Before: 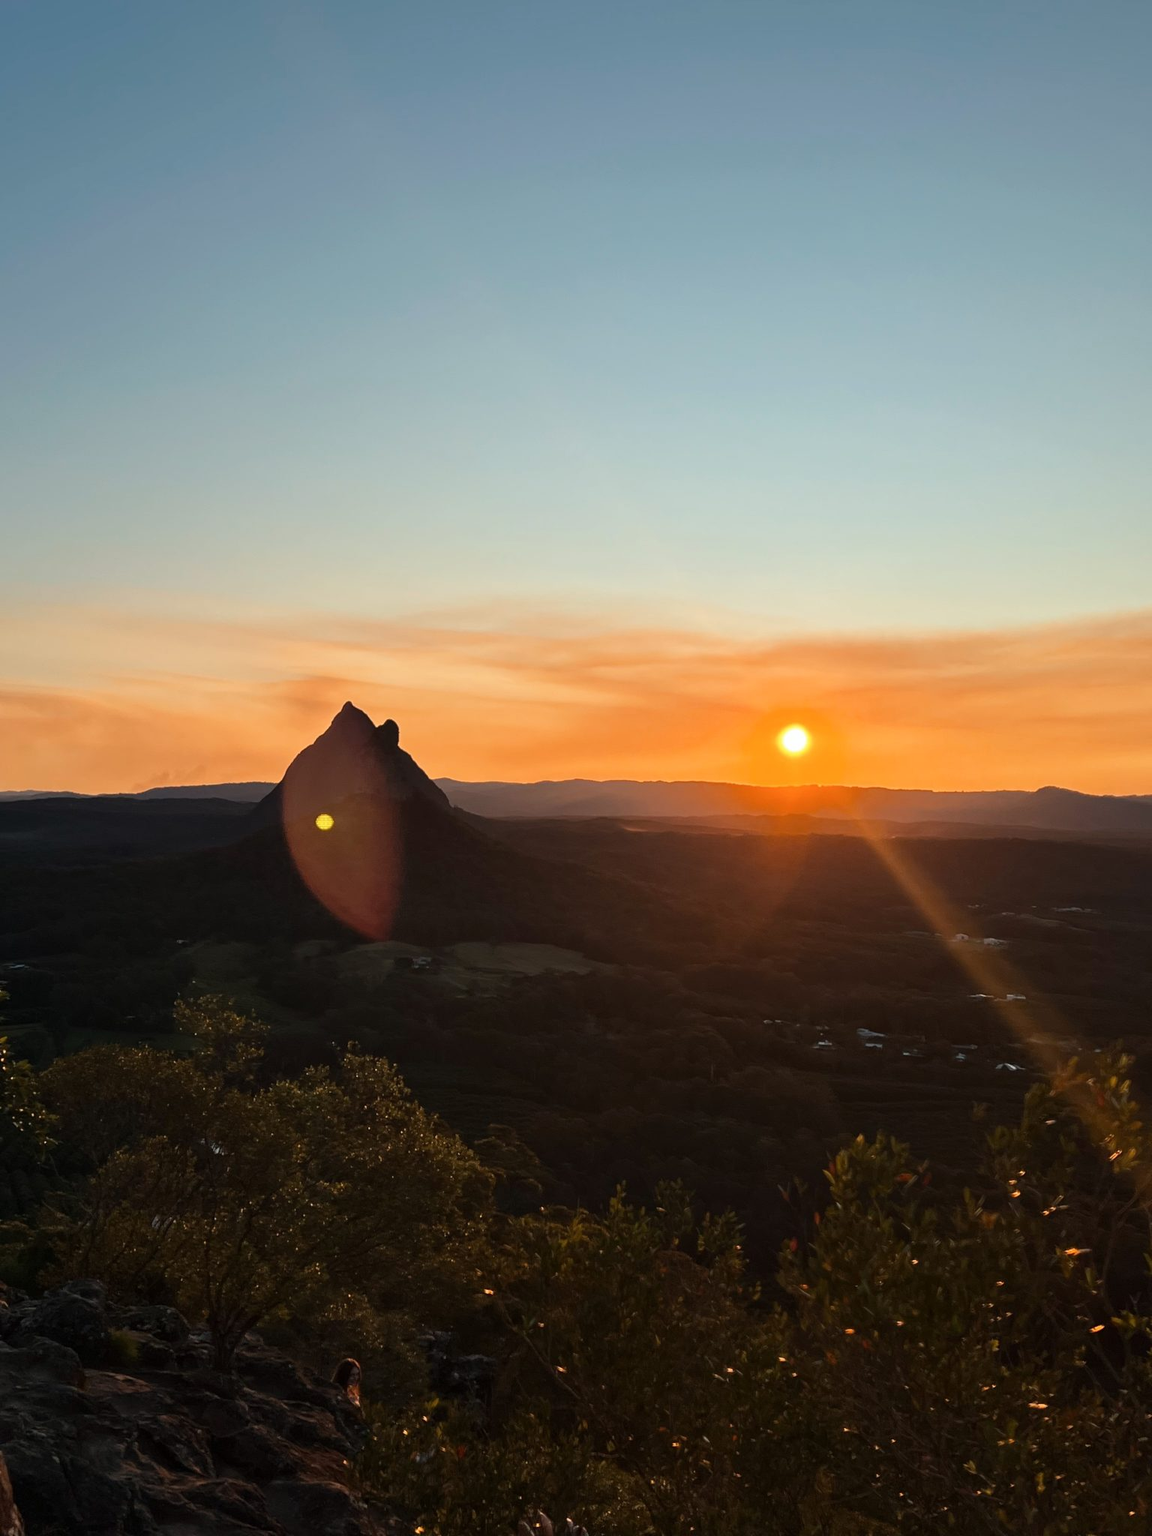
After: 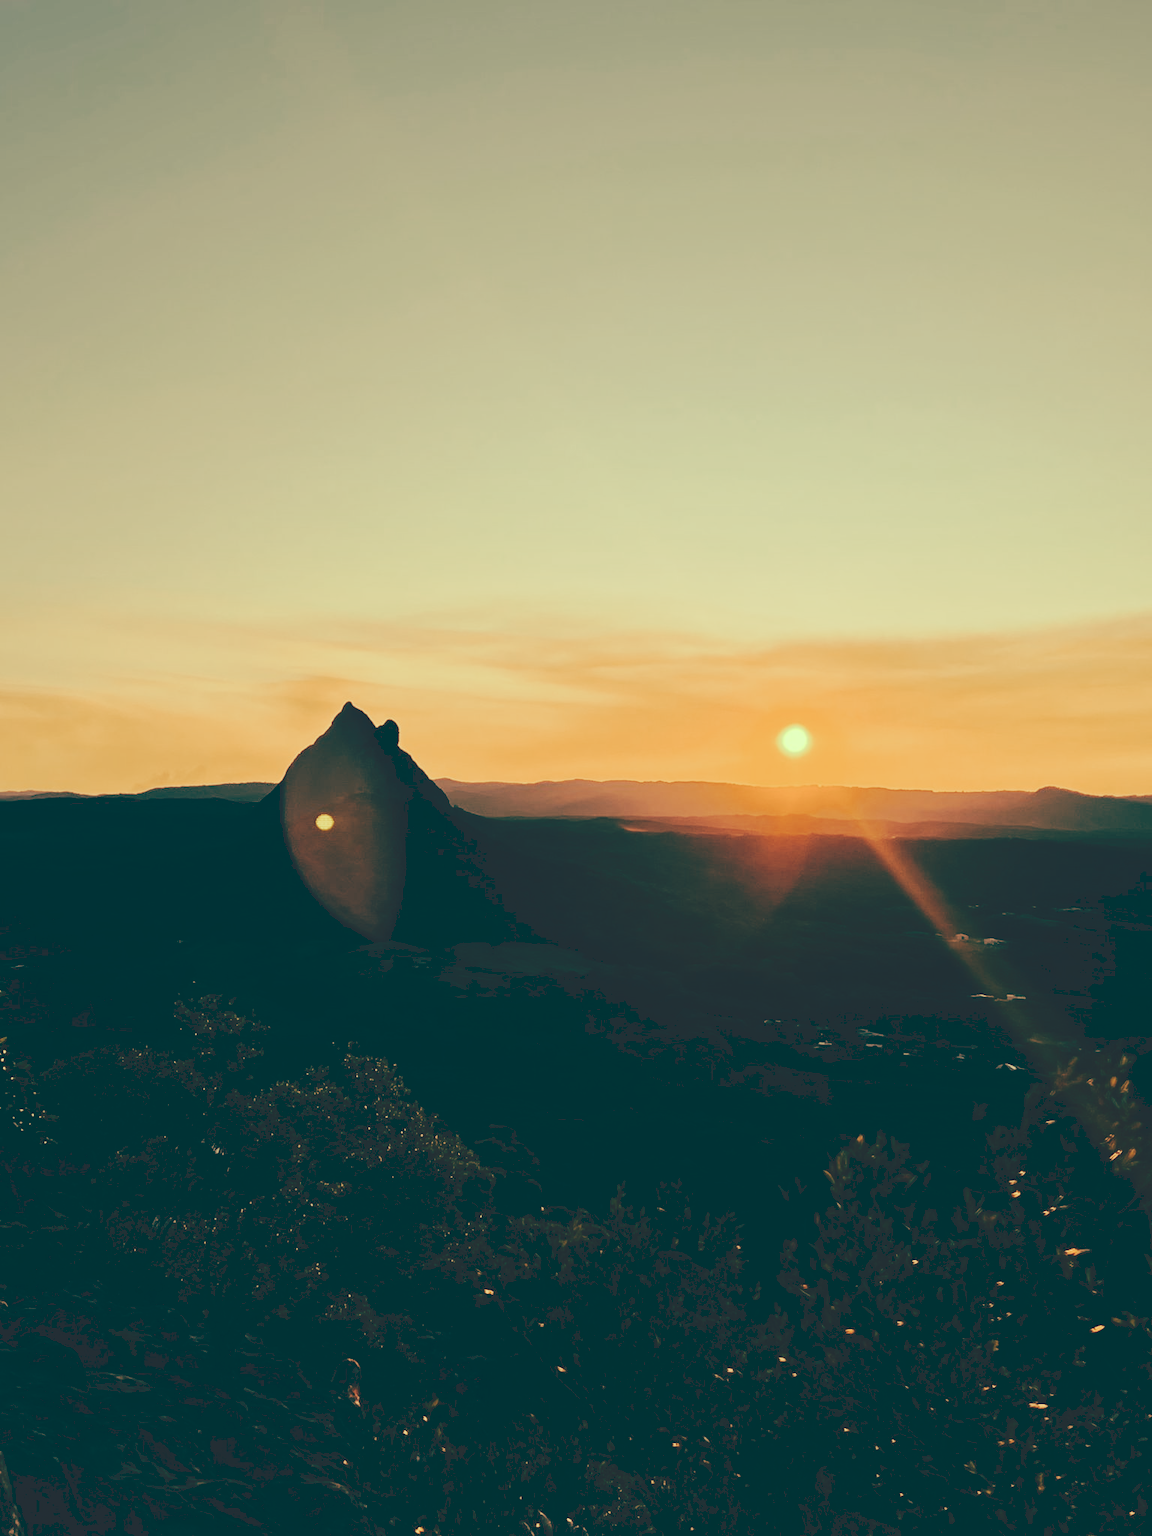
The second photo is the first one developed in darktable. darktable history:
tone curve: curves: ch0 [(0, 0) (0.003, 0.169) (0.011, 0.169) (0.025, 0.169) (0.044, 0.173) (0.069, 0.178) (0.1, 0.183) (0.136, 0.185) (0.177, 0.197) (0.224, 0.227) (0.277, 0.292) (0.335, 0.391) (0.399, 0.491) (0.468, 0.592) (0.543, 0.672) (0.623, 0.734) (0.709, 0.785) (0.801, 0.844) (0.898, 0.893) (1, 1)], preserve colors none
color look up table: target L [92.15, 92.48, 85.33, 80.4, 65.14, 62.64, 52.89, 53.58, 44.99, 32.18, 16.13, 201.48, 74.71, 74.23, 62.22, 60.2, 63.71, 59.86, 54.86, 40.26, 32.3, 10.33, 8.971, 99.23, 75.78, 76.41, 83.83, 64.93, 86.87, 66.38, 66.74, 50.52, 45.3, 47.4, 54.44, 42.89, 45.89, 52.98, 29.71, 35.1, 16.36, 10.78, 89.53, 81.44, 76.15, 66.79, 53.48, 39.47, 11], target a [-21.4, -21.68, -34.35, -45.97, -2.092, -8.572, -42.48, -19.89, -27.87, -20.63, -47.69, 0, 10.54, 17.82, 27.38, 17.41, 43.34, 54.05, 33.49, 38.25, 6.689, -30.11, -25.81, -19.02, -7.285, 17.2, 1.414, 37.38, -0.958, 12.83, 0.732, 2.531, 1.435, 44.73, 20.84, 20.12, 13.04, 23.66, -3.028, 6.27, -47.41, -30.14, -21.62, -53.79, -38.52, -2.783, -21.58, -19.83, -32.35], target b [60.42, 50.03, 59.84, 52.07, 50.32, 33.27, 32.68, 19.98, 25.71, 9.419, -8.97, -0.001, 39.55, 46.94, 50.81, 36.77, 36.72, 46.37, 24.98, 23.9, 12.57, -18.58, -20.24, 40.69, 20.75, 35.3, 32.75, 22.63, 34.43, 27.77, 4.643, 16.58, 3.086, 12.57, 14.62, 10.71, 3.595, 5.043, 2.04, -16.4, -11.8, -23.59, 34.44, 34.45, 22.02, 29.8, 5.816, 4.613, -17.49], num patches 49
